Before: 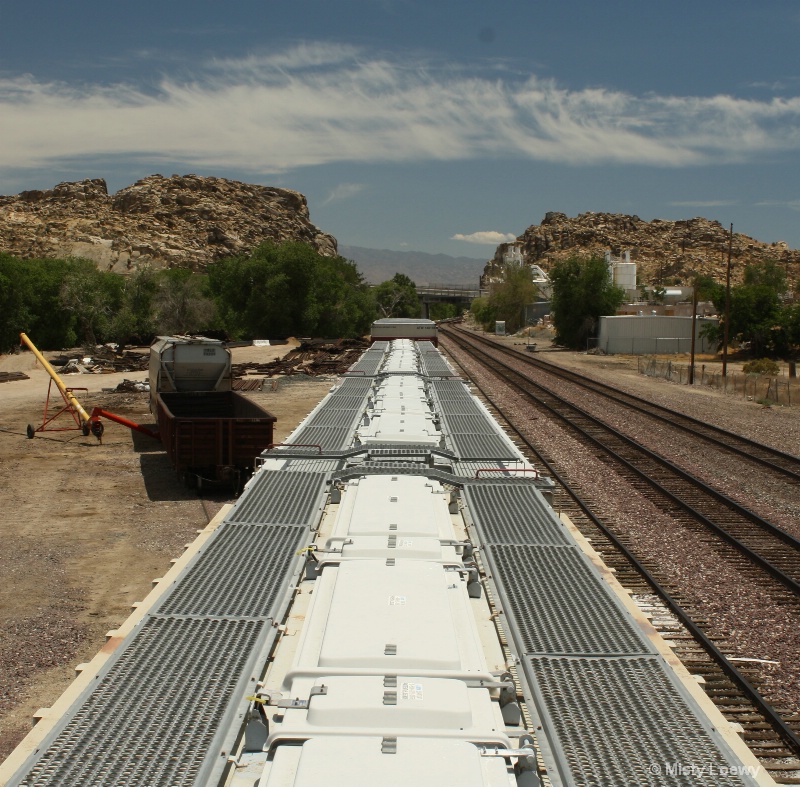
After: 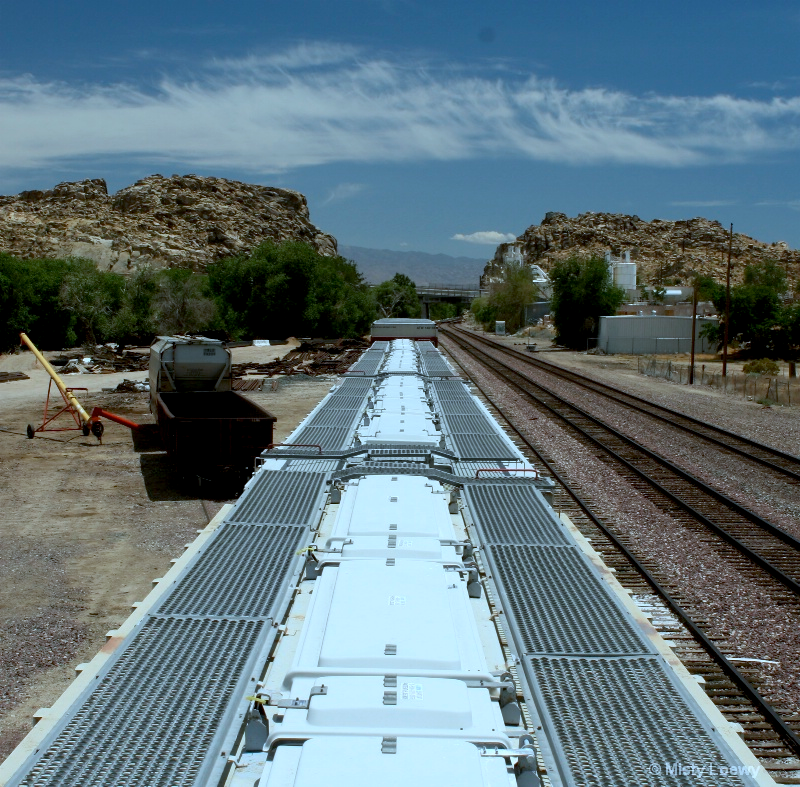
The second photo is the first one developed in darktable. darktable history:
levels: mode automatic, levels [0.026, 0.507, 0.987]
color calibration: x 0.394, y 0.386, temperature 3677.42 K
exposure: black level correction 0.009, exposure 0.017 EV, compensate exposure bias true, compensate highlight preservation false
